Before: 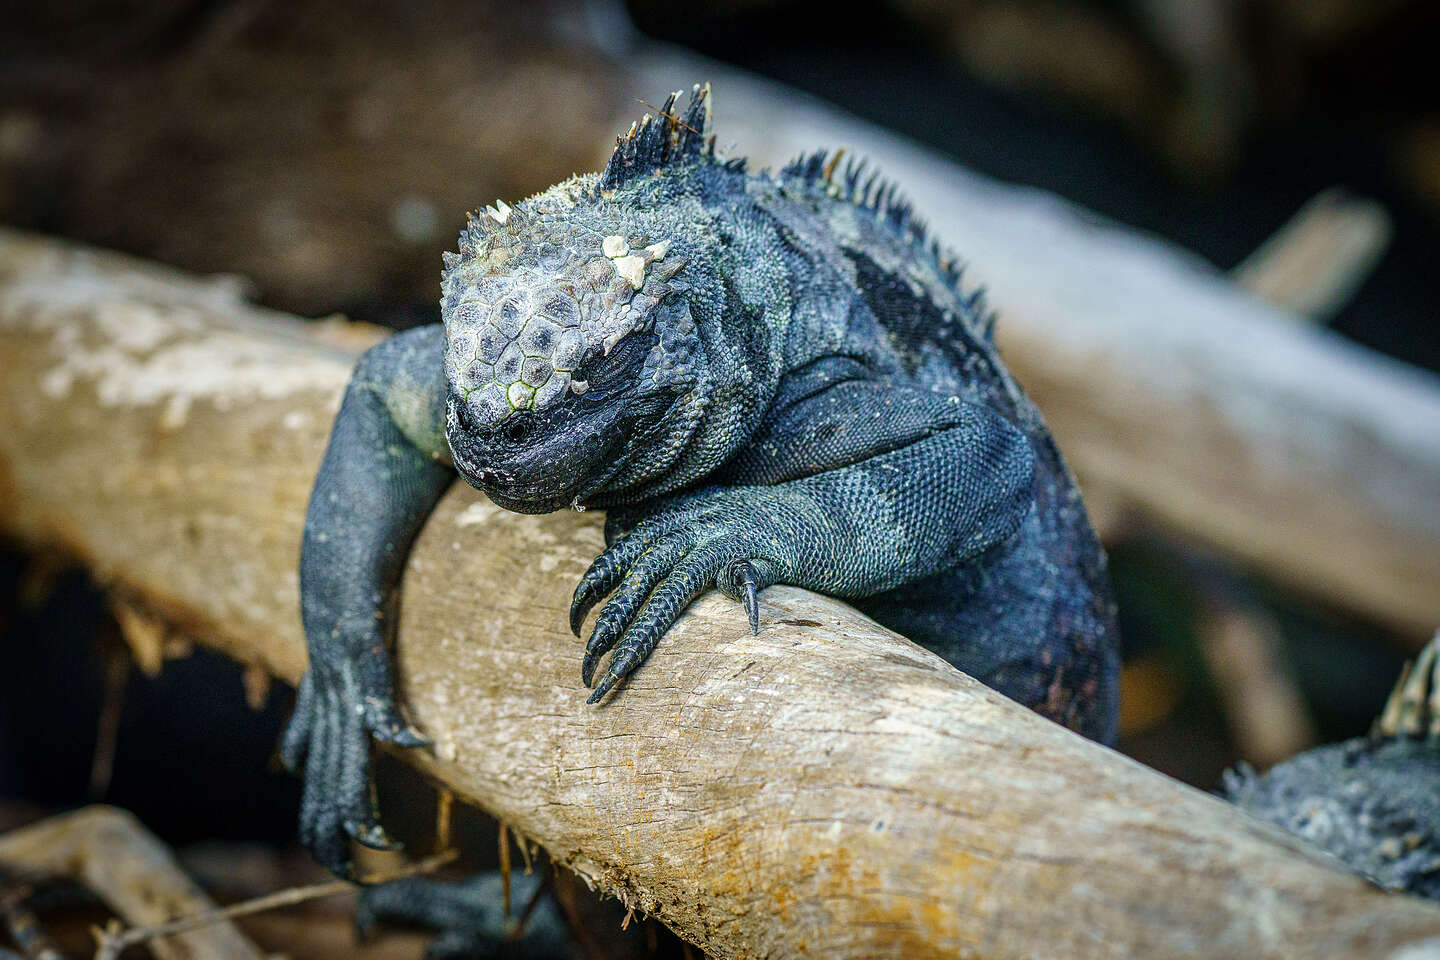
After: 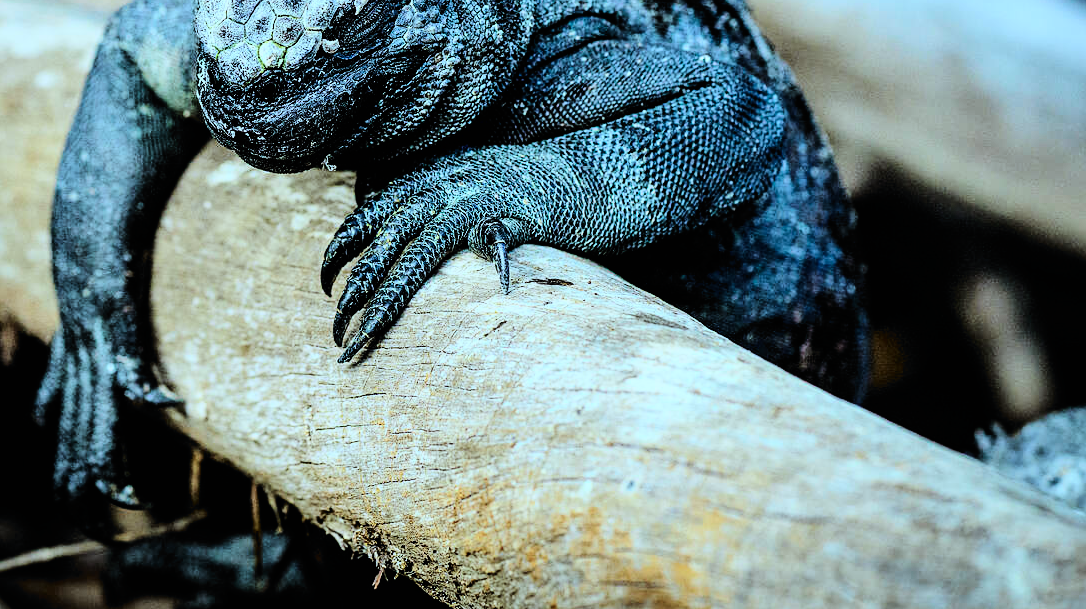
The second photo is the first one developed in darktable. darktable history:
crop and rotate: left 17.326%, top 35.527%, right 7.212%, bottom 0.941%
filmic rgb: black relative exposure -5.1 EV, white relative exposure 3.96 EV, threshold 5.96 EV, hardness 2.9, contrast 1.412, highlights saturation mix -29.85%, color science v6 (2022), enable highlight reconstruction true
color correction: highlights a* -11.59, highlights b* -15.15
tone curve: curves: ch0 [(0, 0) (0.003, 0.003) (0.011, 0.005) (0.025, 0.008) (0.044, 0.012) (0.069, 0.02) (0.1, 0.031) (0.136, 0.047) (0.177, 0.088) (0.224, 0.141) (0.277, 0.222) (0.335, 0.32) (0.399, 0.422) (0.468, 0.523) (0.543, 0.623) (0.623, 0.716) (0.709, 0.796) (0.801, 0.88) (0.898, 0.958) (1, 1)], color space Lab, independent channels, preserve colors none
